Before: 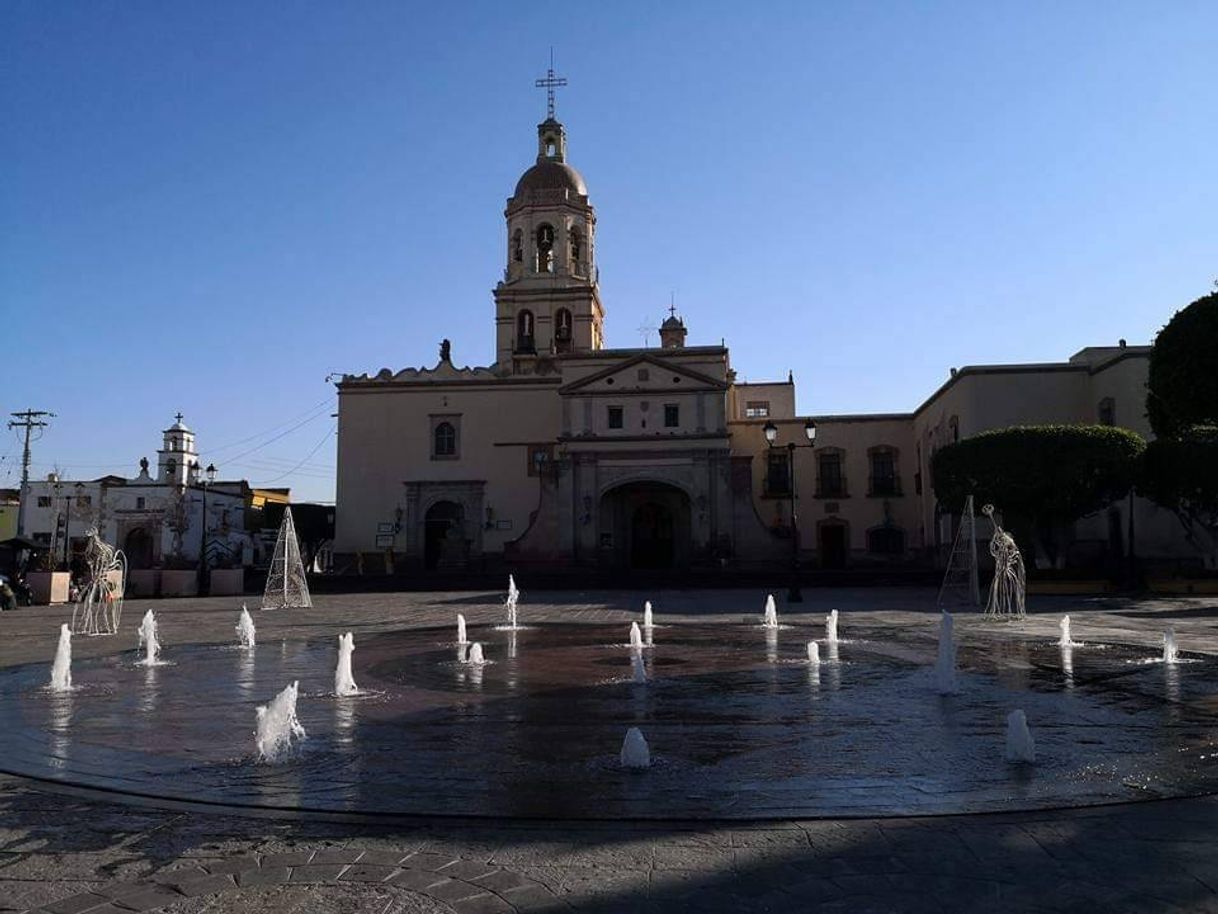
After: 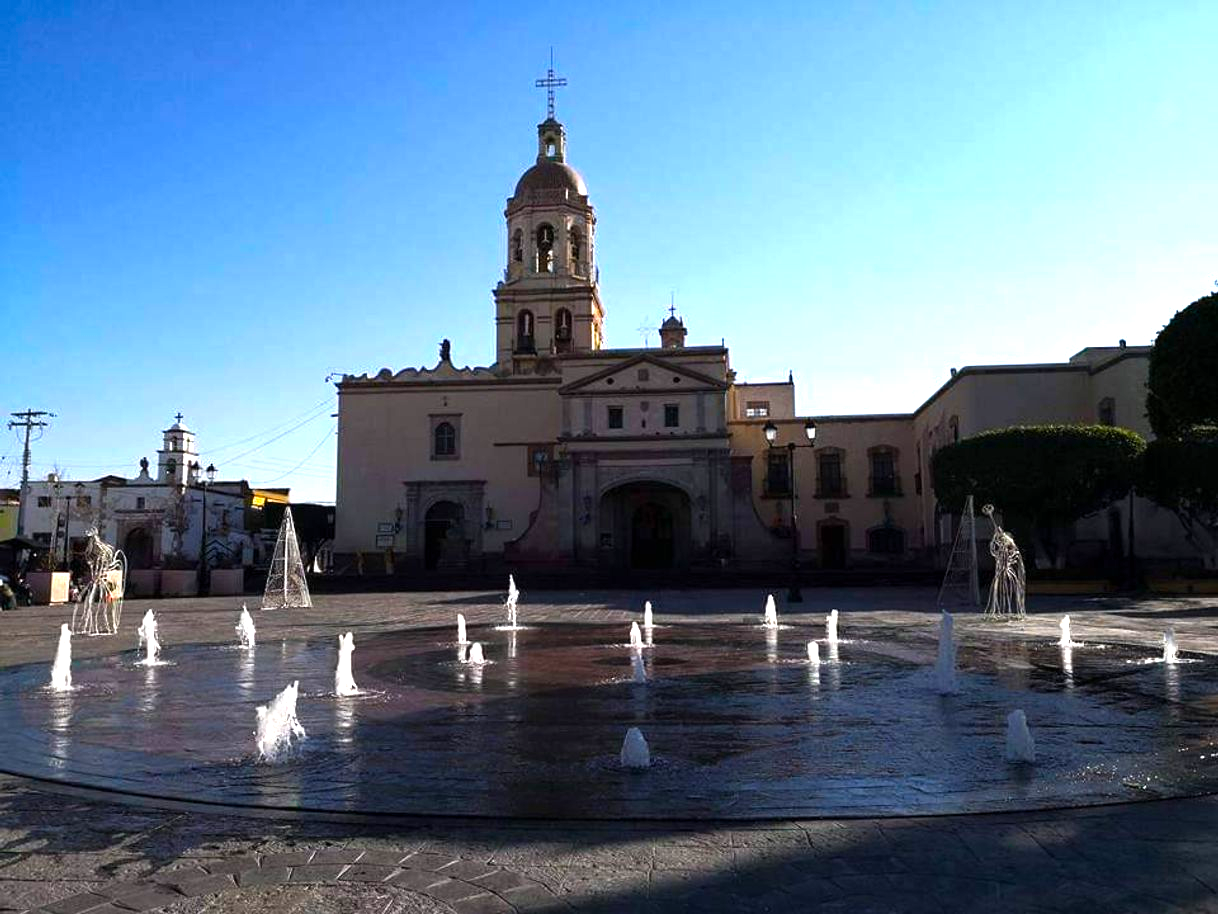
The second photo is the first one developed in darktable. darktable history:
color zones: curves: ch0 [(0.25, 0.5) (0.423, 0.5) (0.443, 0.5) (0.521, 0.756) (0.568, 0.5) (0.576, 0.5) (0.75, 0.5)]; ch1 [(0.25, 0.5) (0.423, 0.5) (0.443, 0.5) (0.539, 0.873) (0.624, 0.565) (0.631, 0.5) (0.75, 0.5)], mix 27.85%
color balance rgb: perceptual saturation grading › global saturation 30.714%, perceptual brilliance grading › global brilliance 30.654%, contrast 5.632%
